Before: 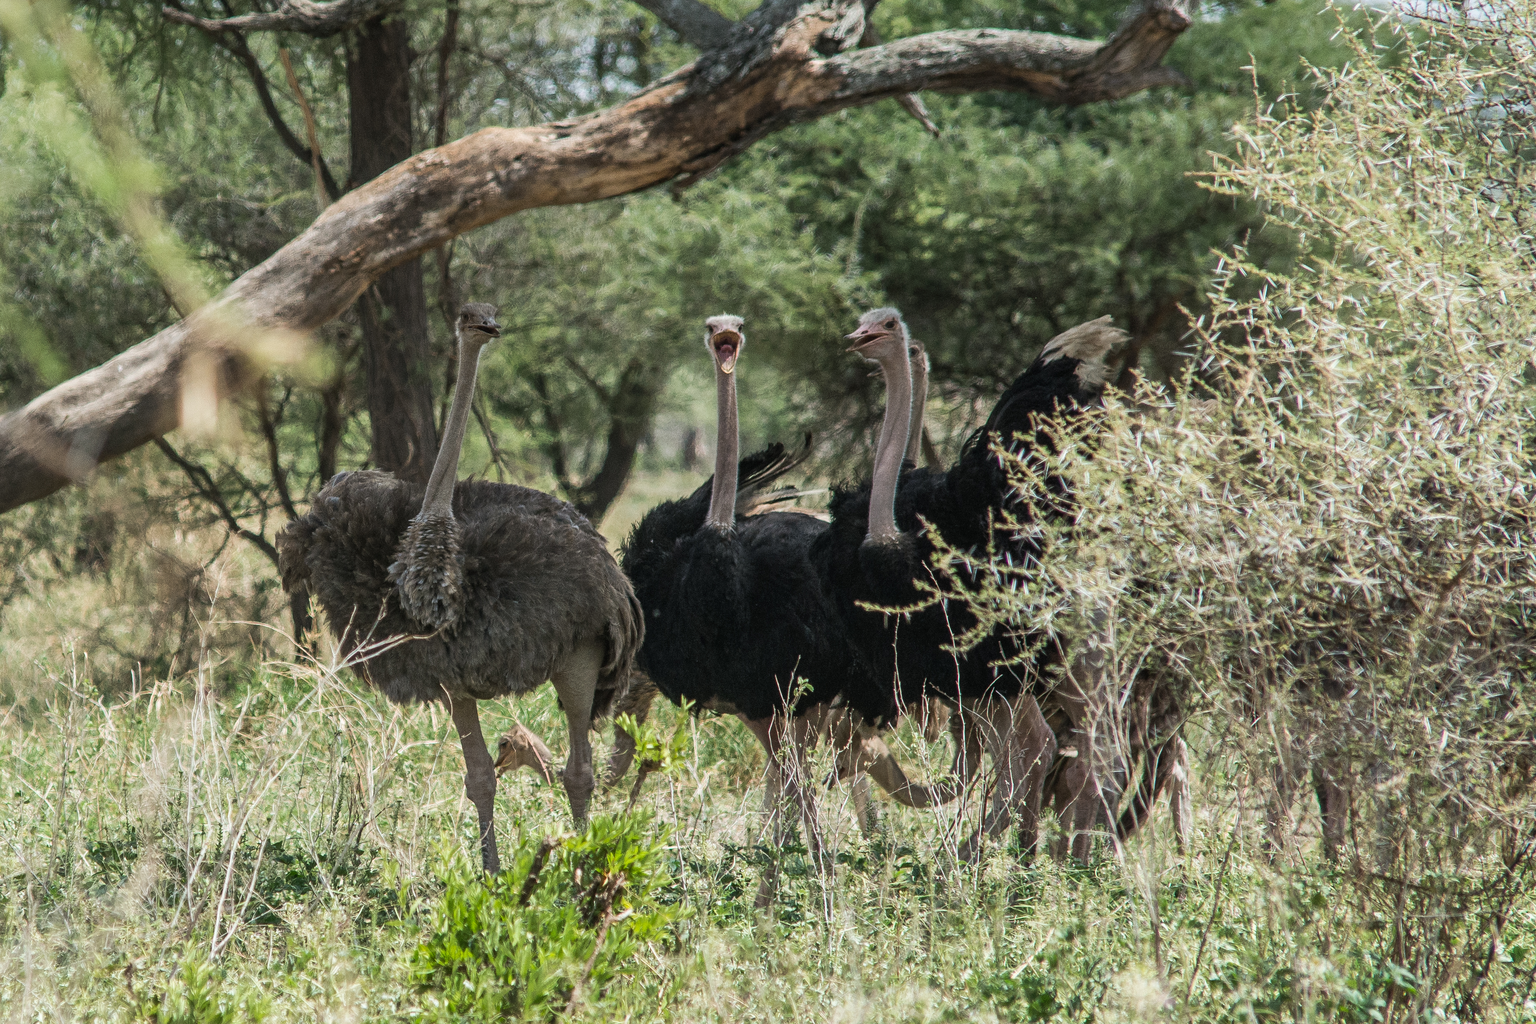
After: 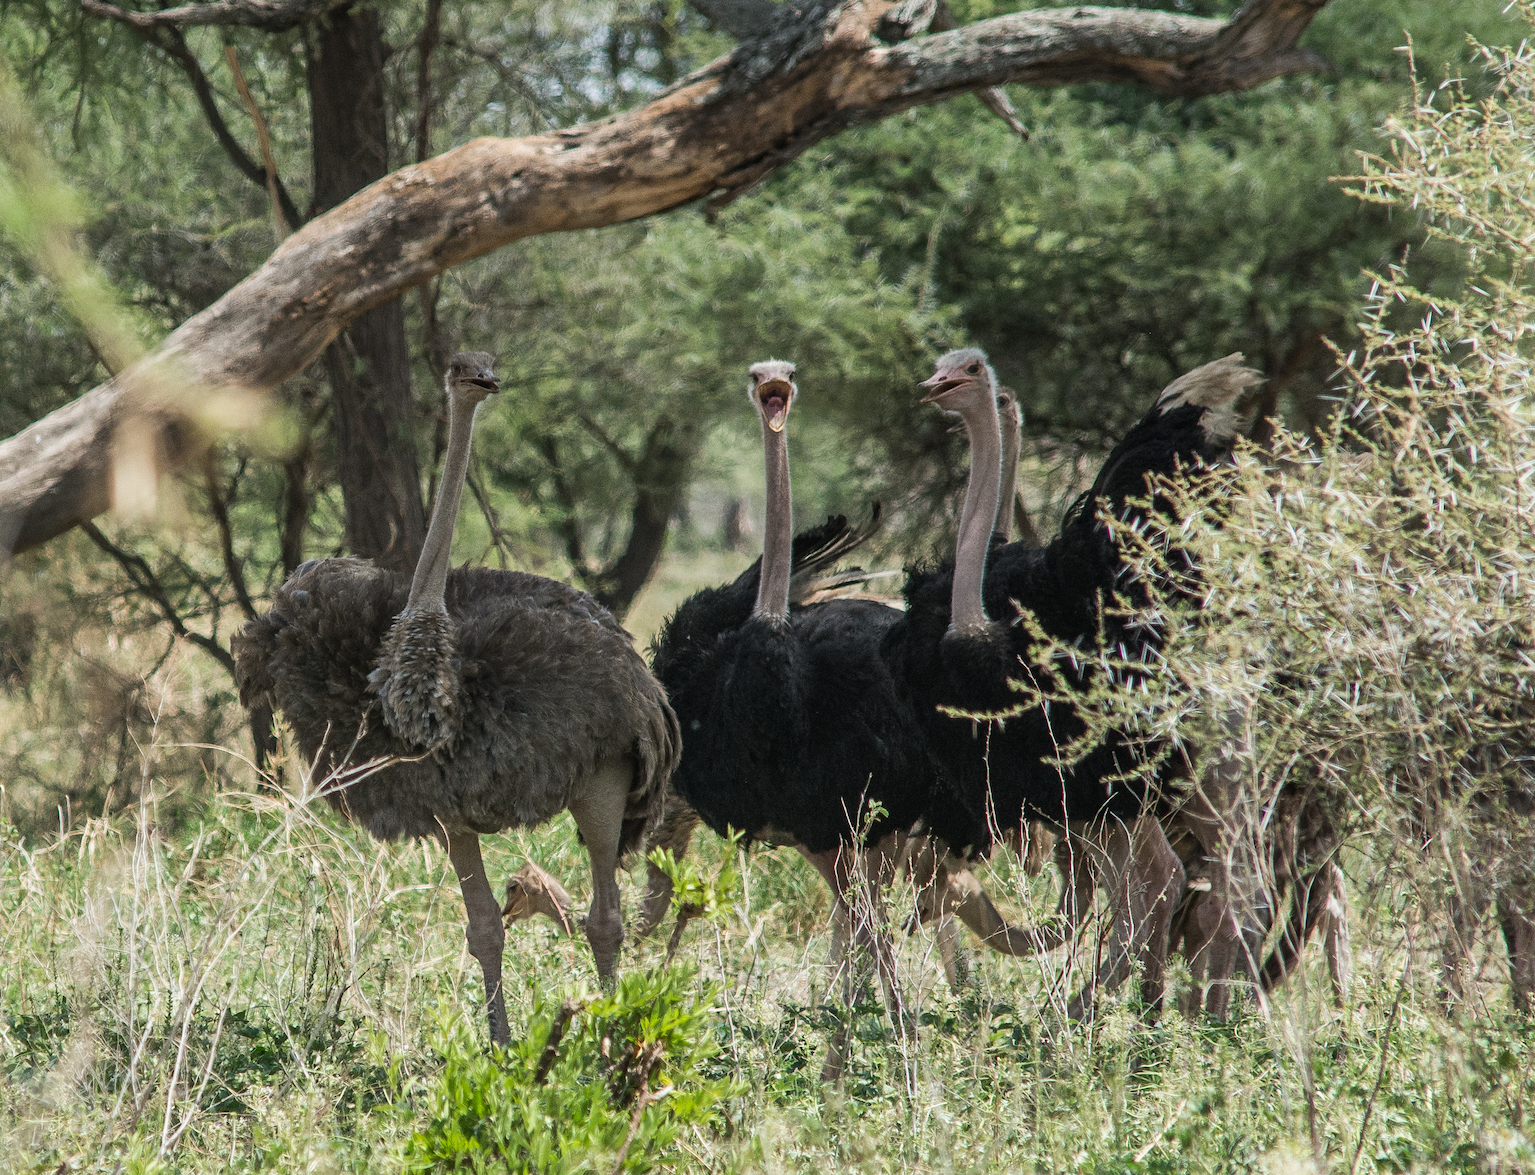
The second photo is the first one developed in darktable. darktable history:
crop and rotate: angle 1.03°, left 4.474%, top 0.632%, right 11.104%, bottom 2.437%
